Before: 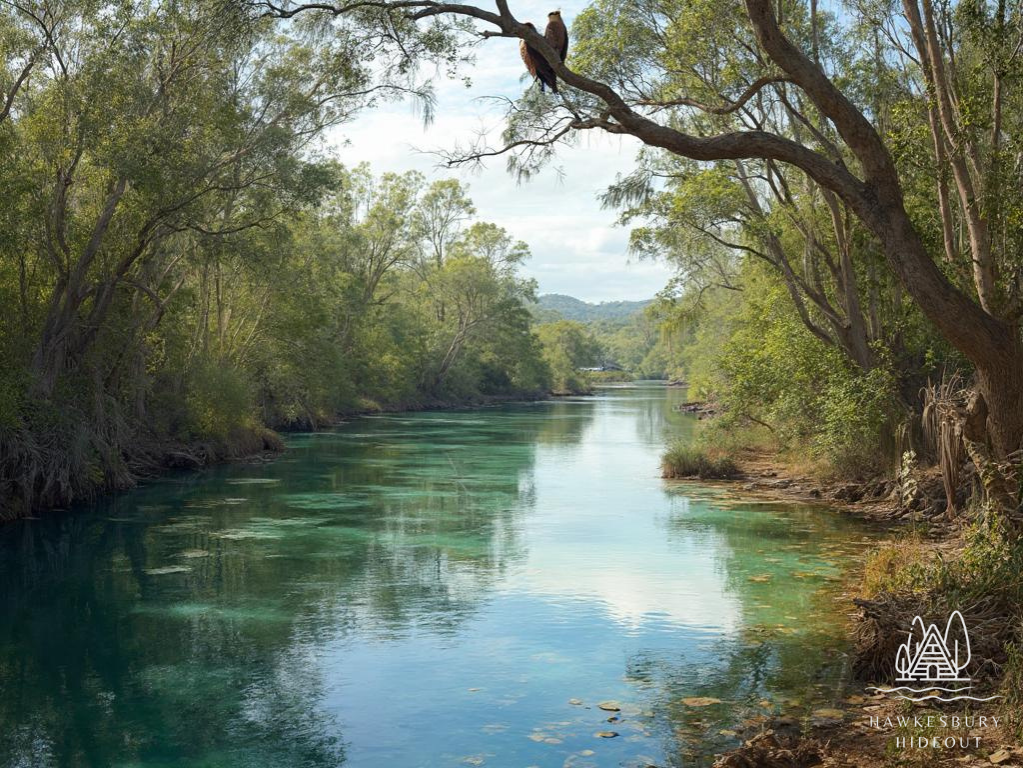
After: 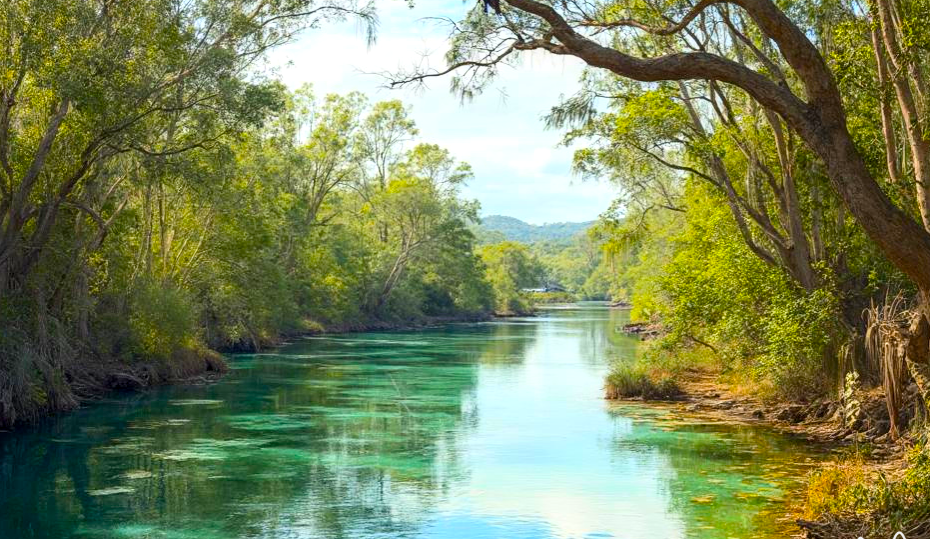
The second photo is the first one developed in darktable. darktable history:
contrast brightness saturation: contrast 0.2, brightness 0.16, saturation 0.22
crop: left 5.596%, top 10.314%, right 3.534%, bottom 19.395%
color balance rgb: linear chroma grading › global chroma 15%, perceptual saturation grading › global saturation 30%
local contrast: on, module defaults
